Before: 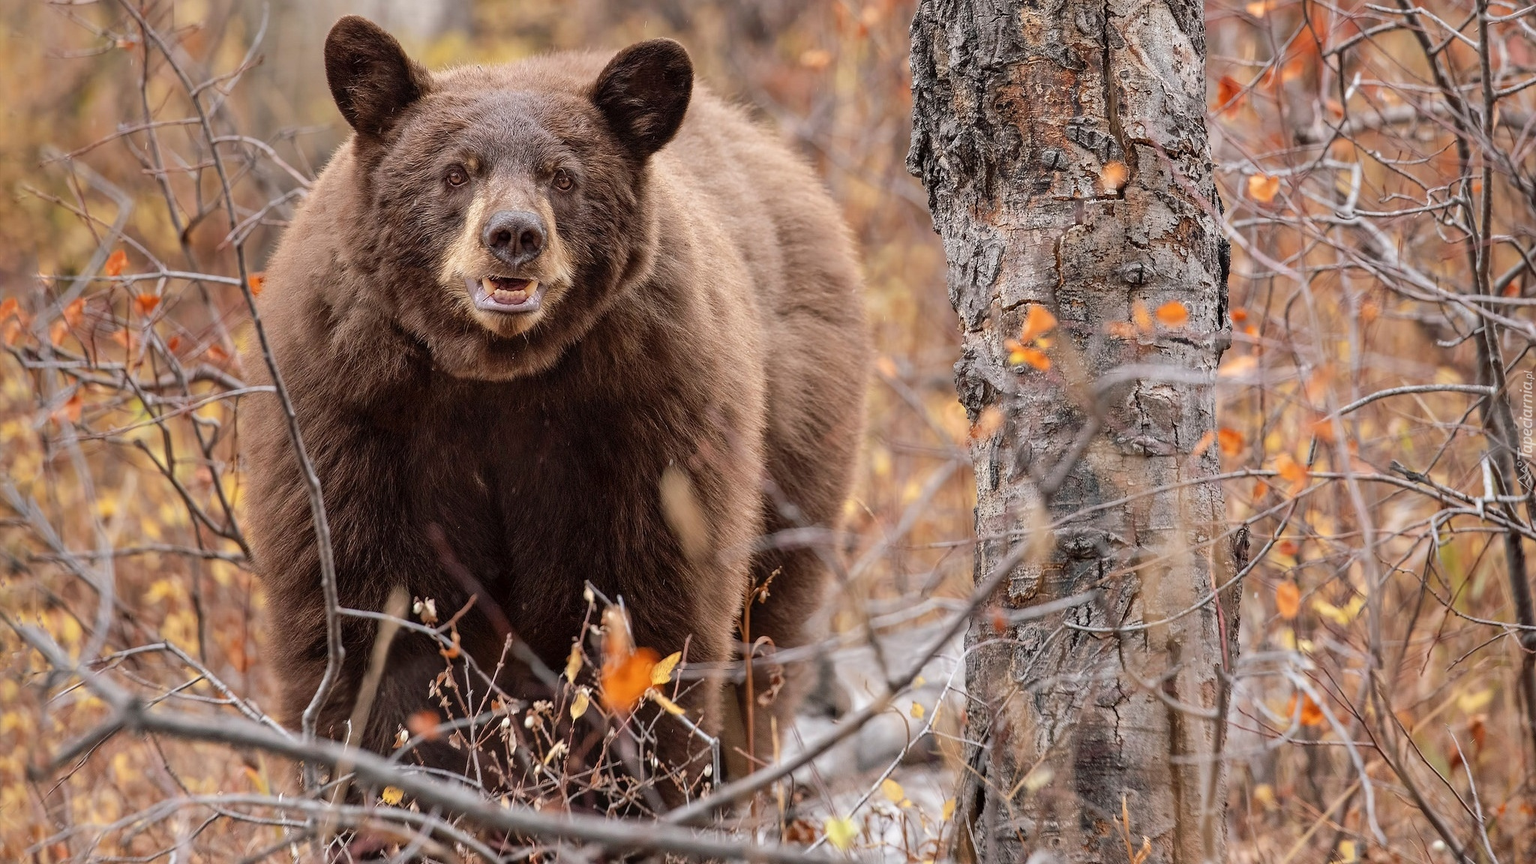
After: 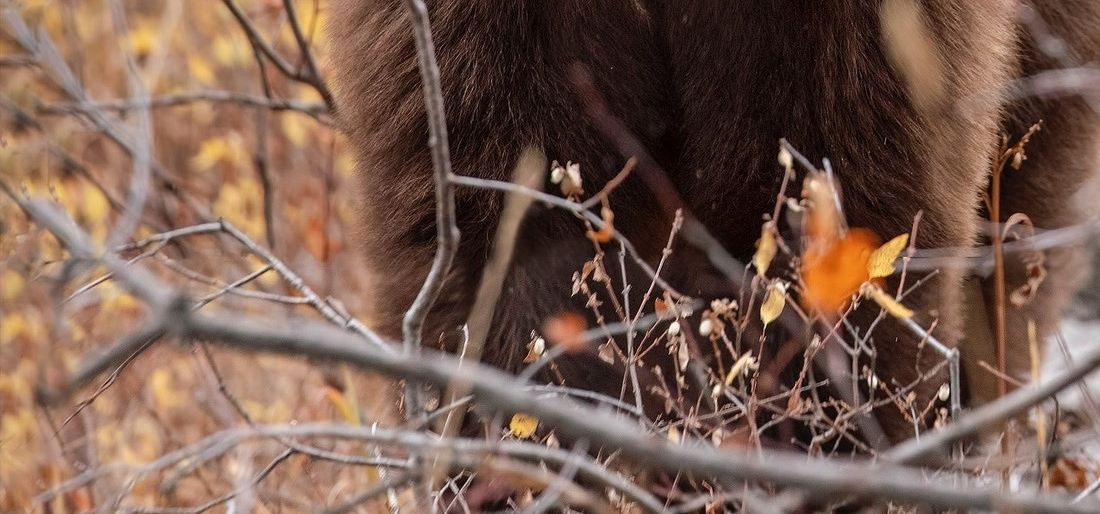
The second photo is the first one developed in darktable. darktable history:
crop and rotate: top 55.192%, right 46.25%, bottom 0.181%
